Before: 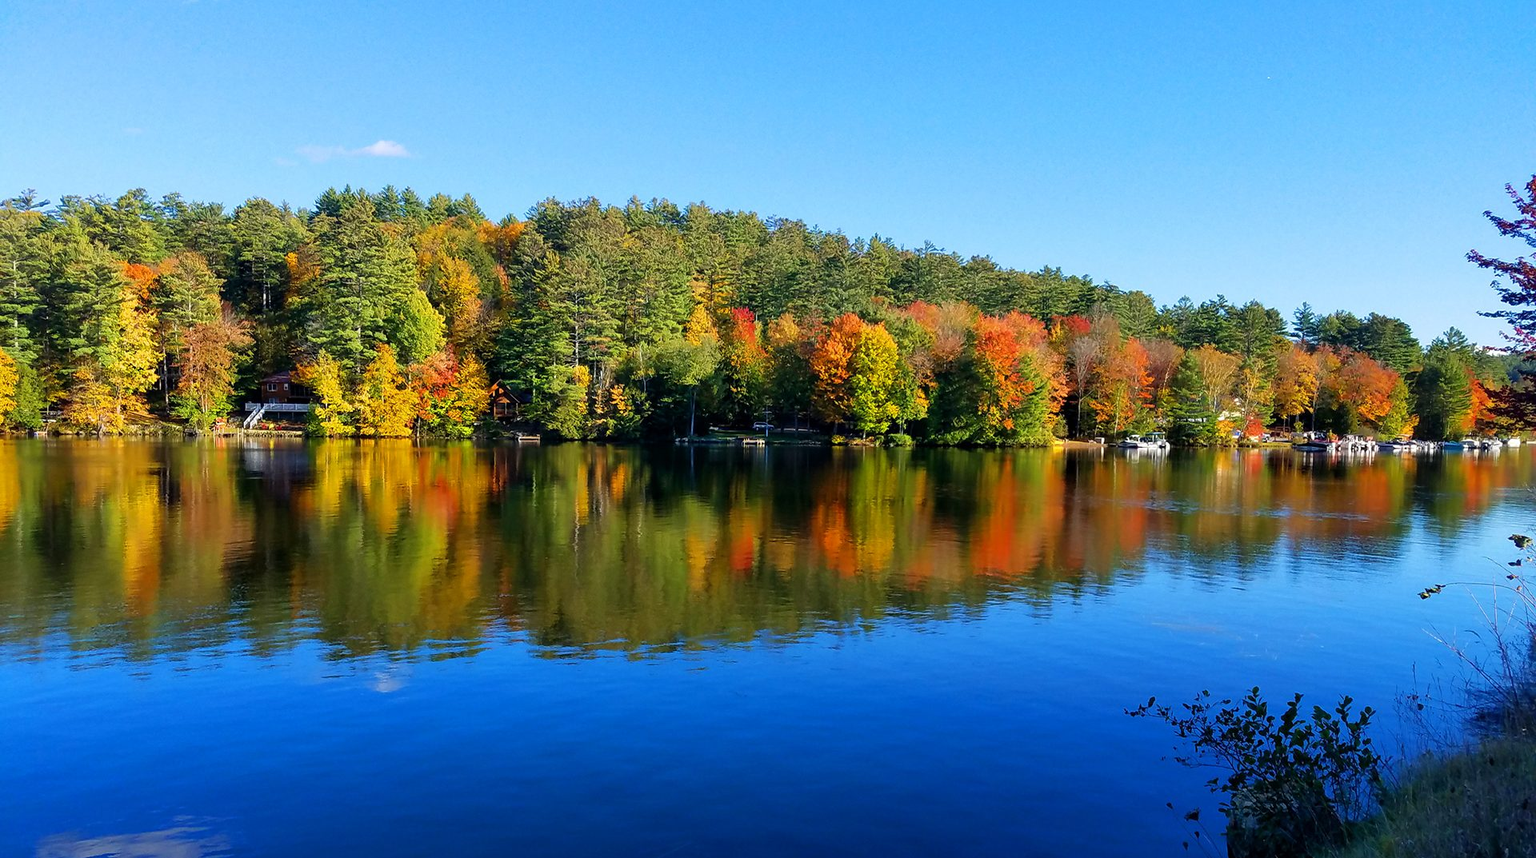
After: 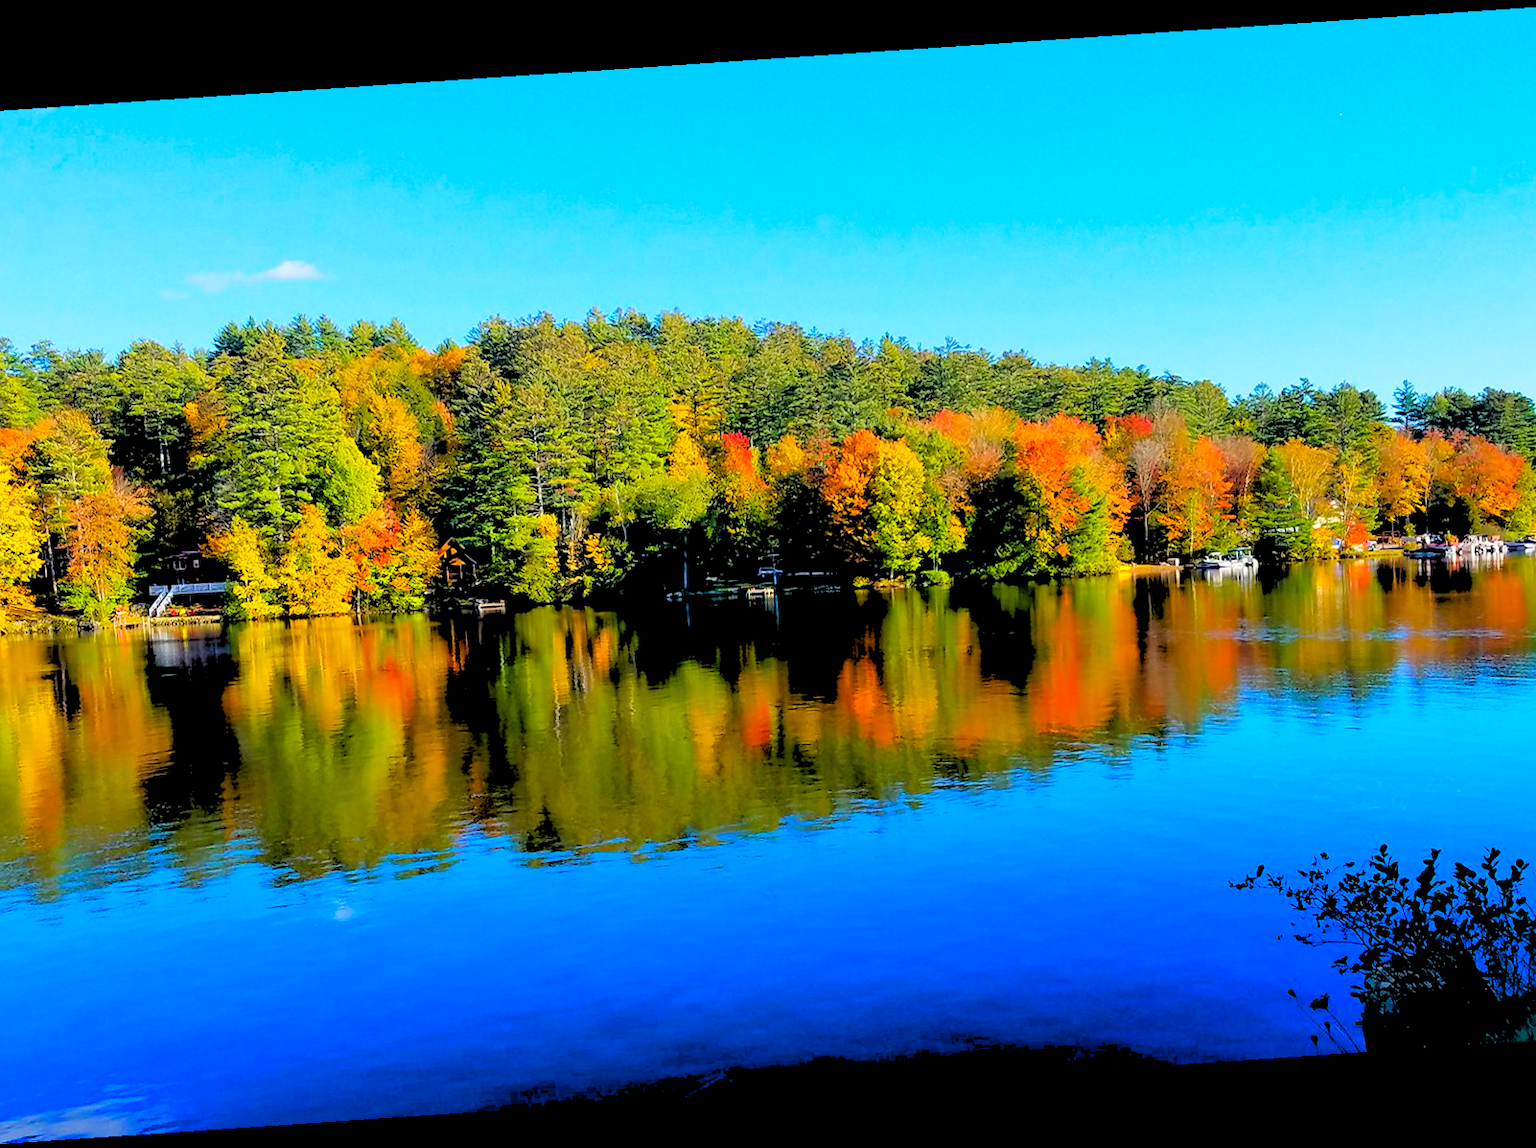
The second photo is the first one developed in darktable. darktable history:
rotate and perspective: rotation -4.2°, shear 0.006, automatic cropping off
crop and rotate: left 9.597%, right 10.195%
color balance rgb: linear chroma grading › global chroma 13.3%, global vibrance 41.49%
rgb levels: levels [[0.027, 0.429, 0.996], [0, 0.5, 1], [0, 0.5, 1]]
